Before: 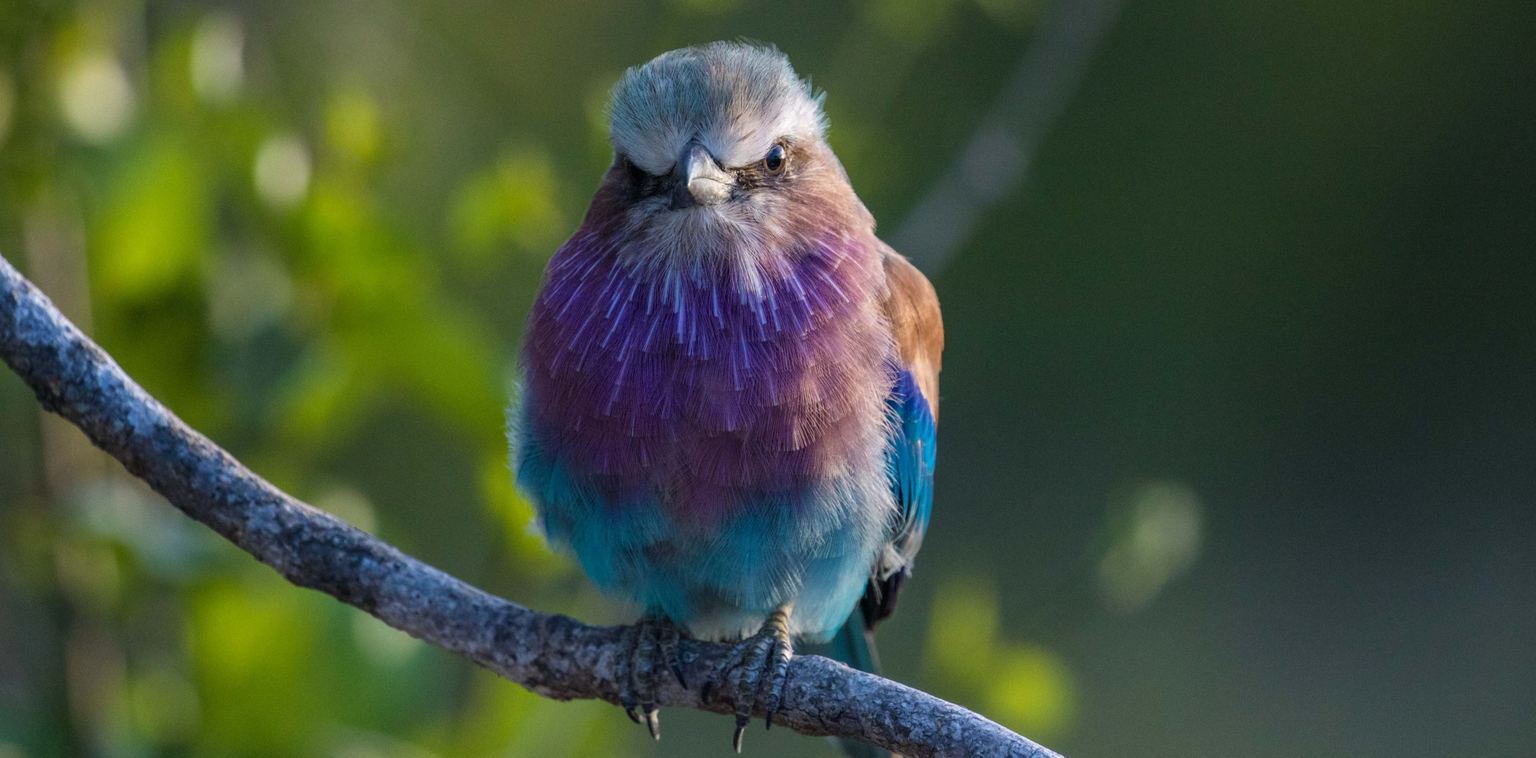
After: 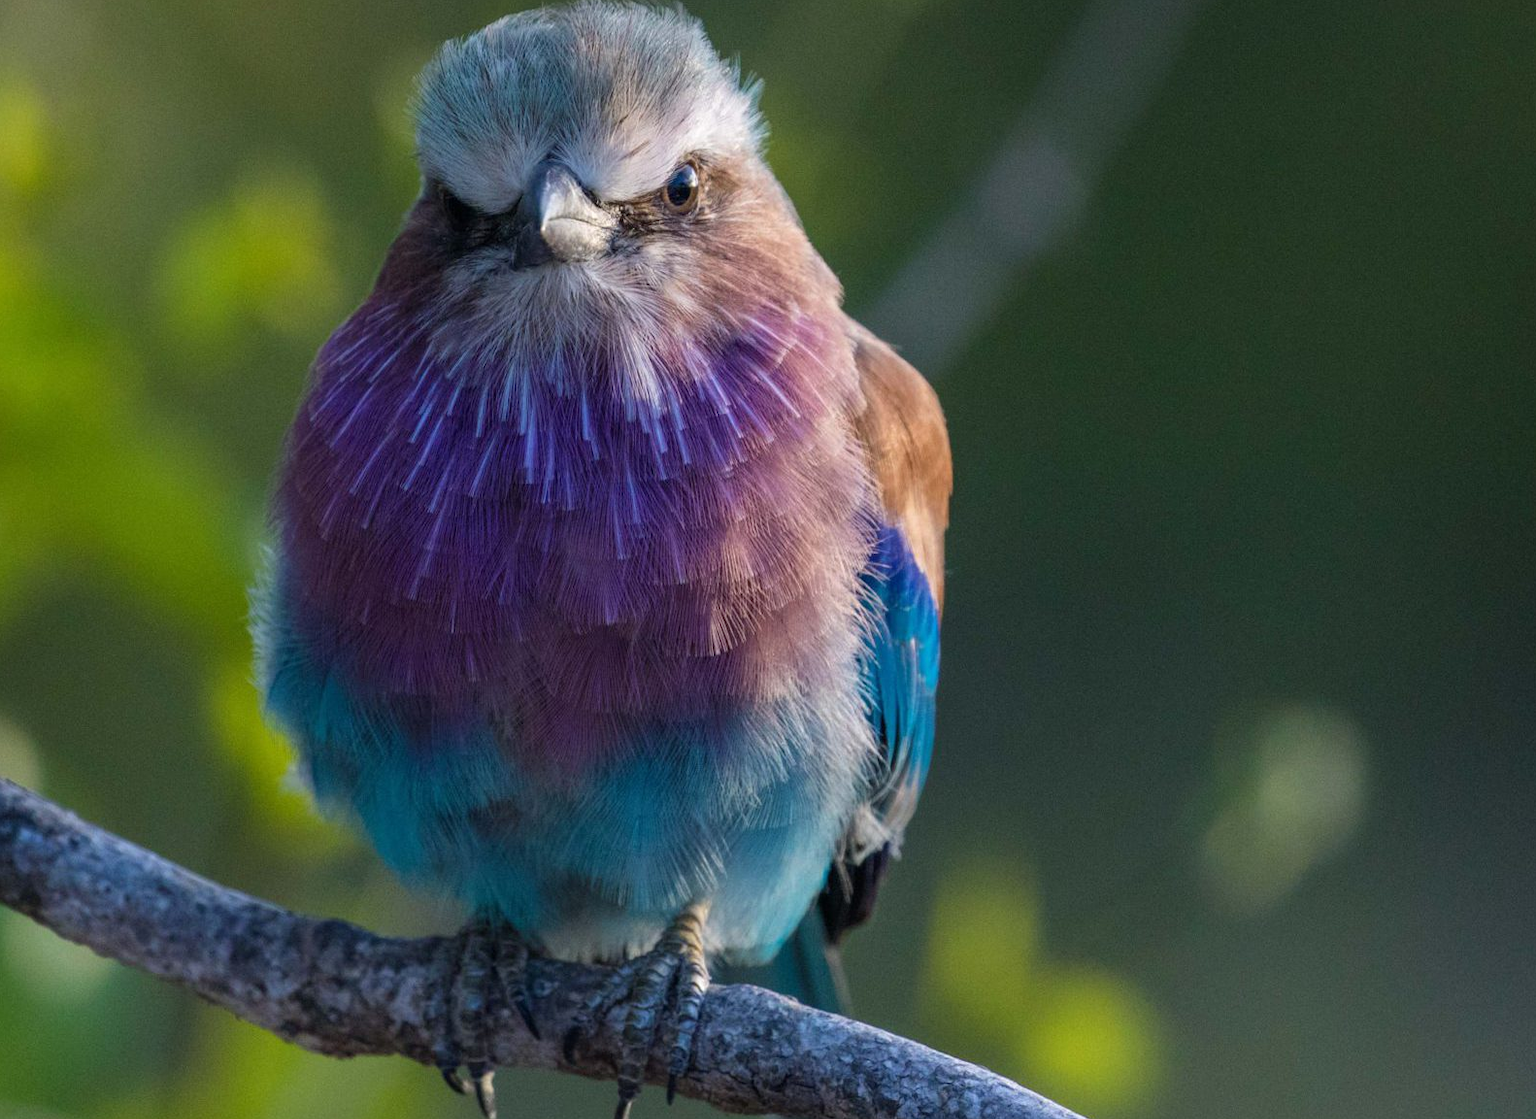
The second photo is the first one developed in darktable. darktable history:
crop and rotate: left 22.865%, top 5.627%, right 14.822%, bottom 2.362%
